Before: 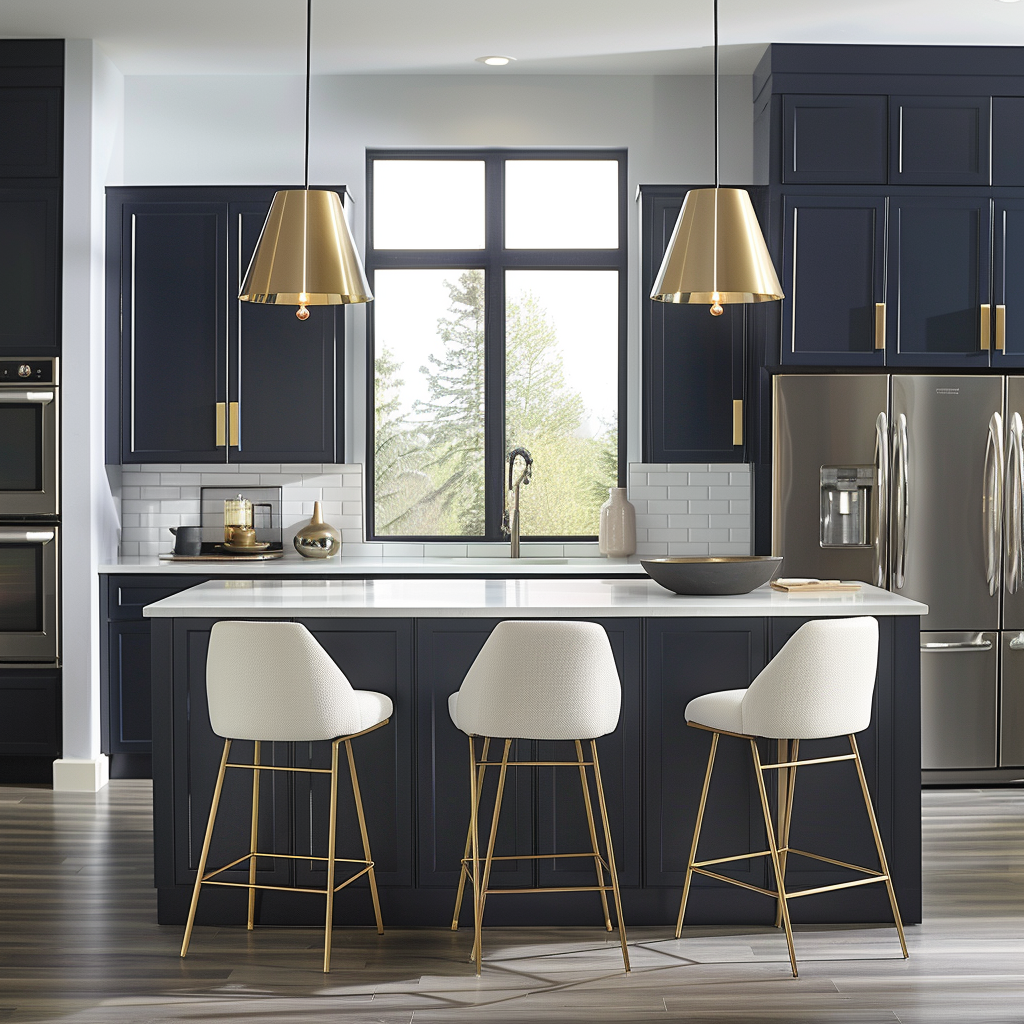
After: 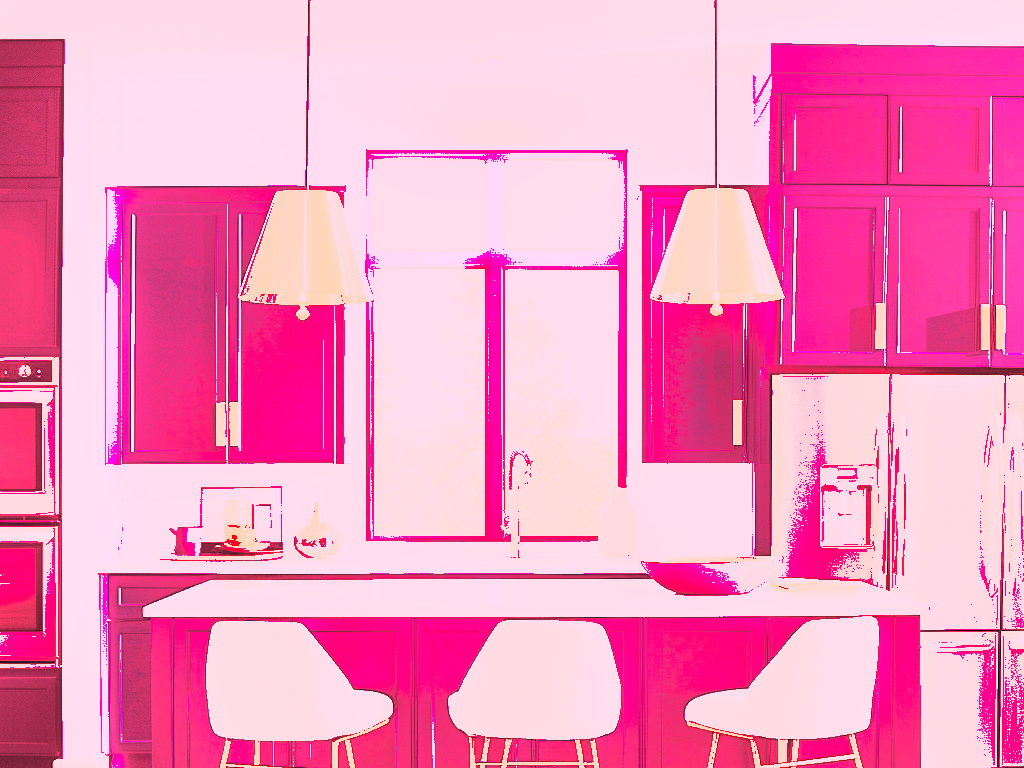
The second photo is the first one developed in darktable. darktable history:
exposure: black level correction 0, exposure 1.1 EV, compensate exposure bias true, compensate highlight preservation false
crop: bottom 24.988%
shadows and highlights: on, module defaults
local contrast: highlights 100%, shadows 100%, detail 131%, midtone range 0.2
color zones: curves: ch0 [(0.224, 0.526) (0.75, 0.5)]; ch1 [(0.055, 0.526) (0.224, 0.761) (0.377, 0.526) (0.75, 0.5)]
white balance: red 4.26, blue 1.802
